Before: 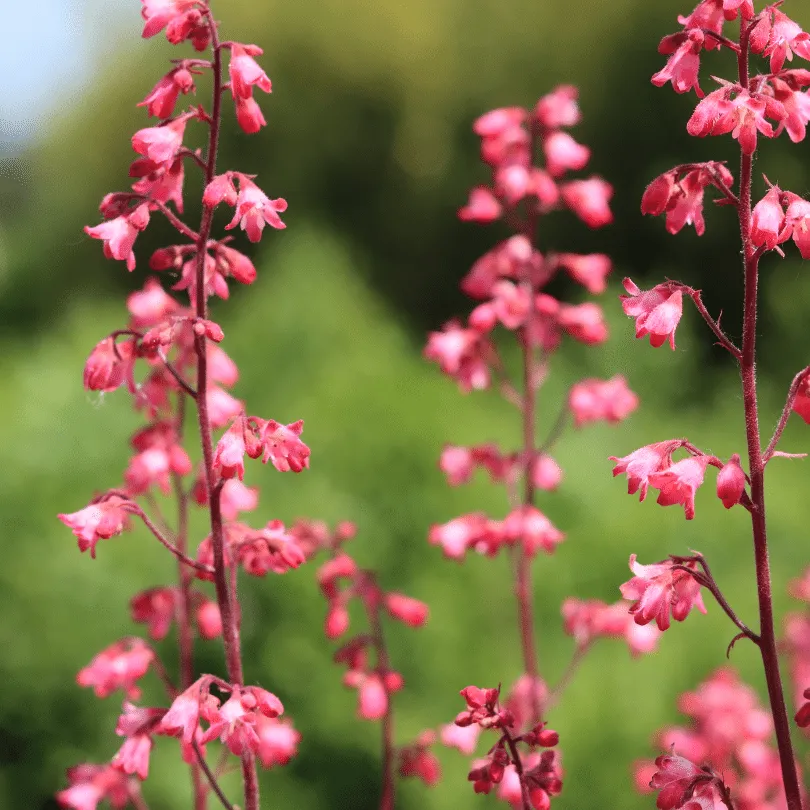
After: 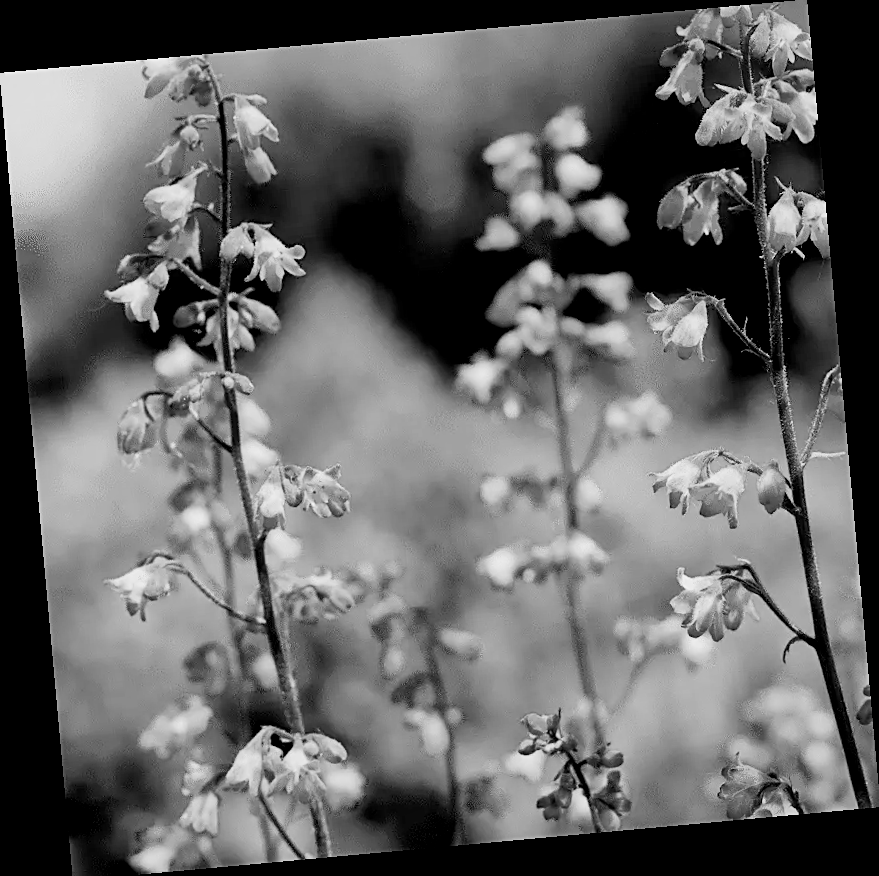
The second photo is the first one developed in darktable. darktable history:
crop: top 0.05%, bottom 0.098%
rgb levels: levels [[0.013, 0.434, 0.89], [0, 0.5, 1], [0, 0.5, 1]]
sharpen: on, module defaults
rotate and perspective: rotation -5.2°, automatic cropping off
filmic rgb: black relative exposure -5 EV, hardness 2.88, contrast 1.3, highlights saturation mix -30%
local contrast: mode bilateral grid, contrast 20, coarseness 50, detail 140%, midtone range 0.2
color correction: highlights a* 10.32, highlights b* 14.66, shadows a* -9.59, shadows b* -15.02
monochrome: on, module defaults
